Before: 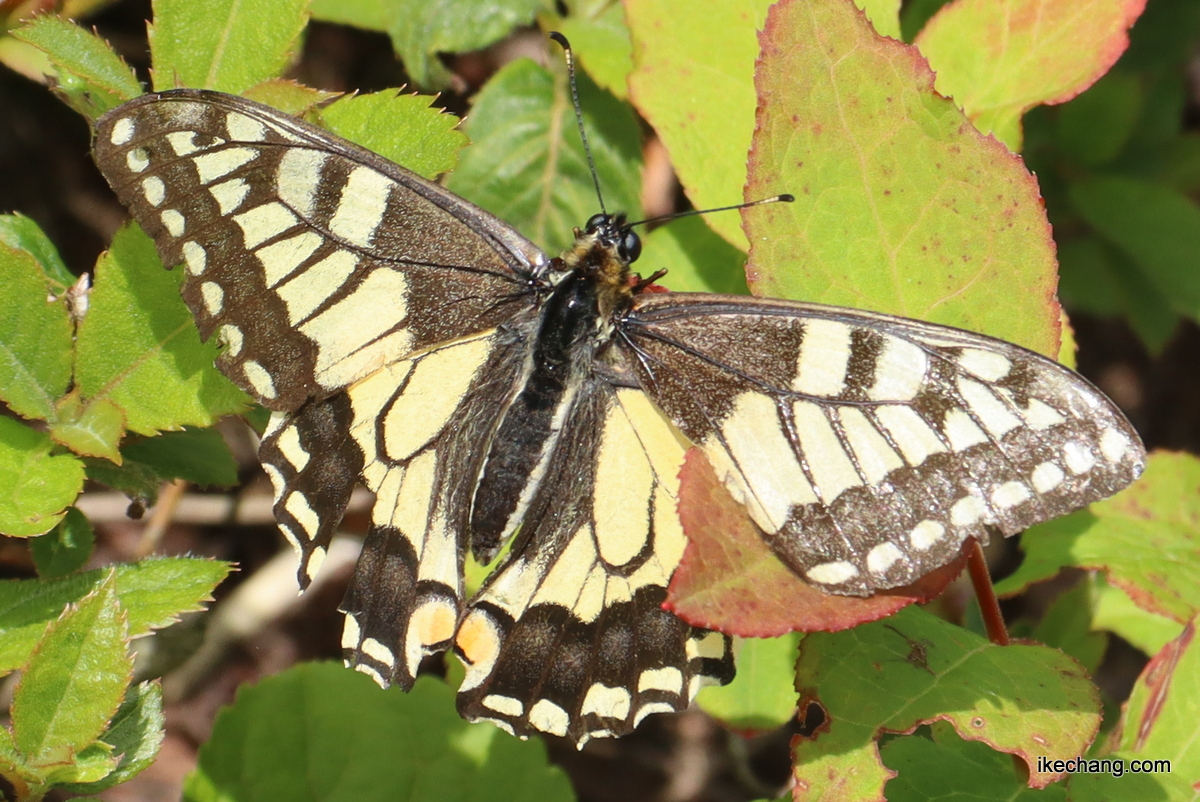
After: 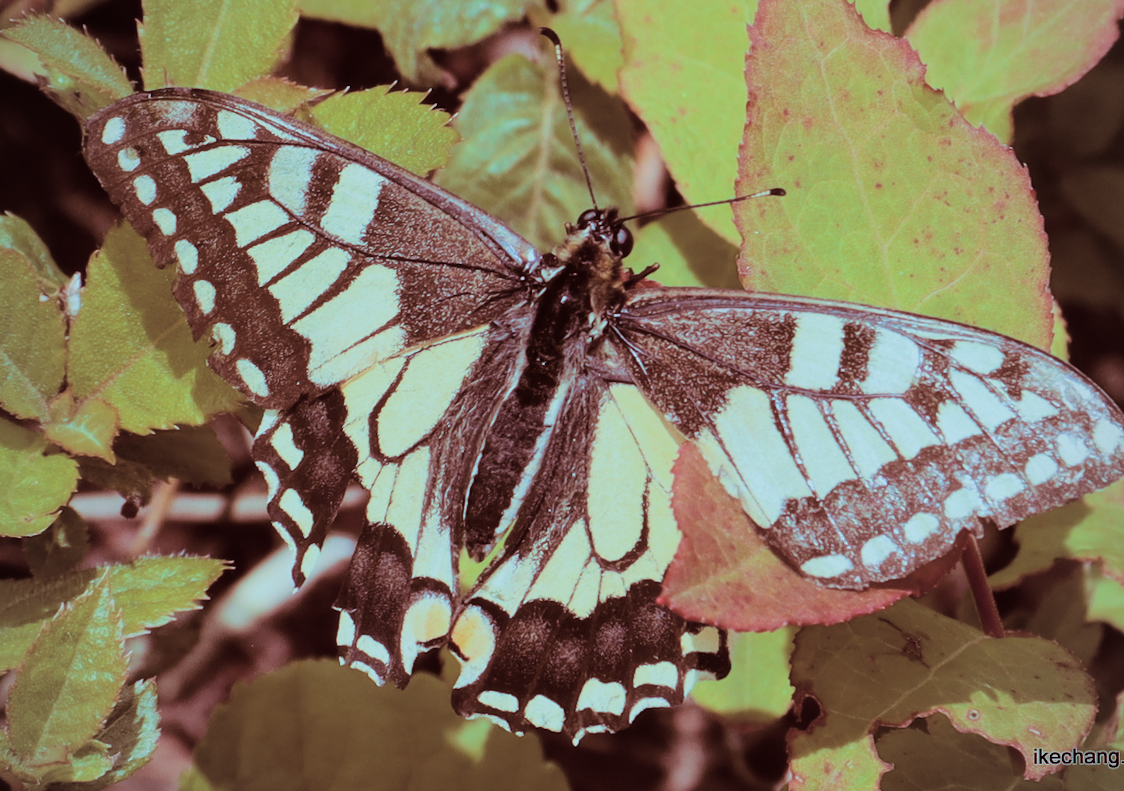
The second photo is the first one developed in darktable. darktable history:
color balance: lift [1, 1.015, 1.004, 0.985], gamma [1, 0.958, 0.971, 1.042], gain [1, 0.956, 0.977, 1.044]
white balance: red 0.98, blue 1.034
color correction: highlights a* -11.71, highlights b* -15.58
vignetting: fall-off radius 93.87%
crop and rotate: right 5.167%
rotate and perspective: rotation -0.45°, automatic cropping original format, crop left 0.008, crop right 0.992, crop top 0.012, crop bottom 0.988
filmic rgb: black relative exposure -7.65 EV, white relative exposure 4.56 EV, hardness 3.61, color science v6 (2022)
split-toning: compress 20%
